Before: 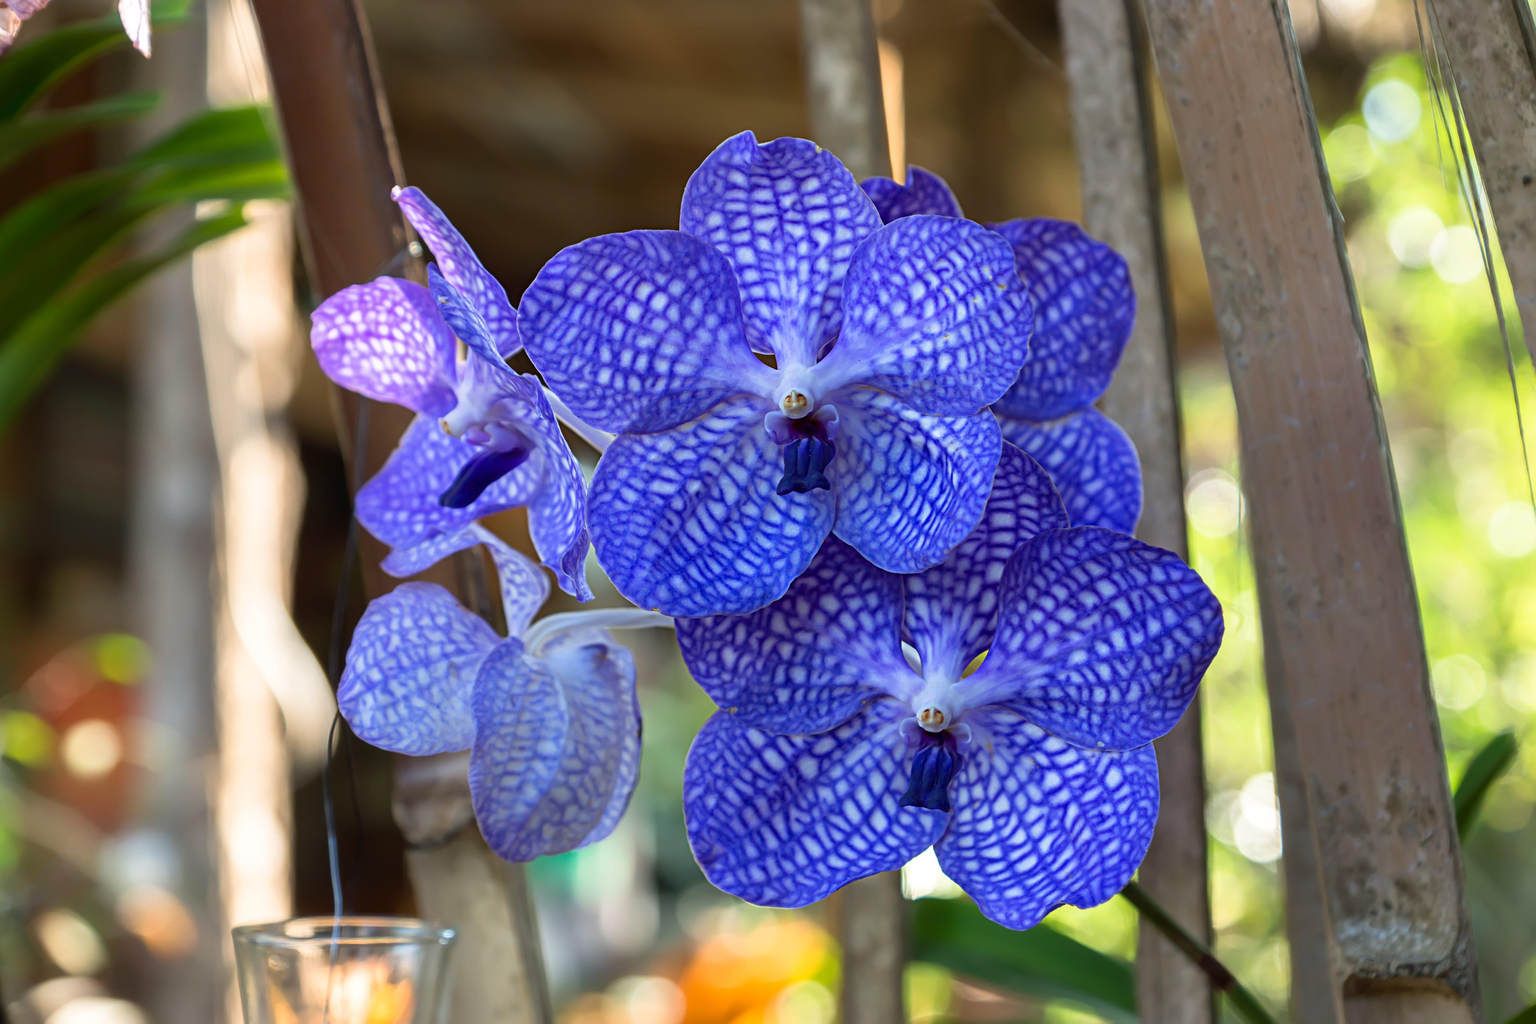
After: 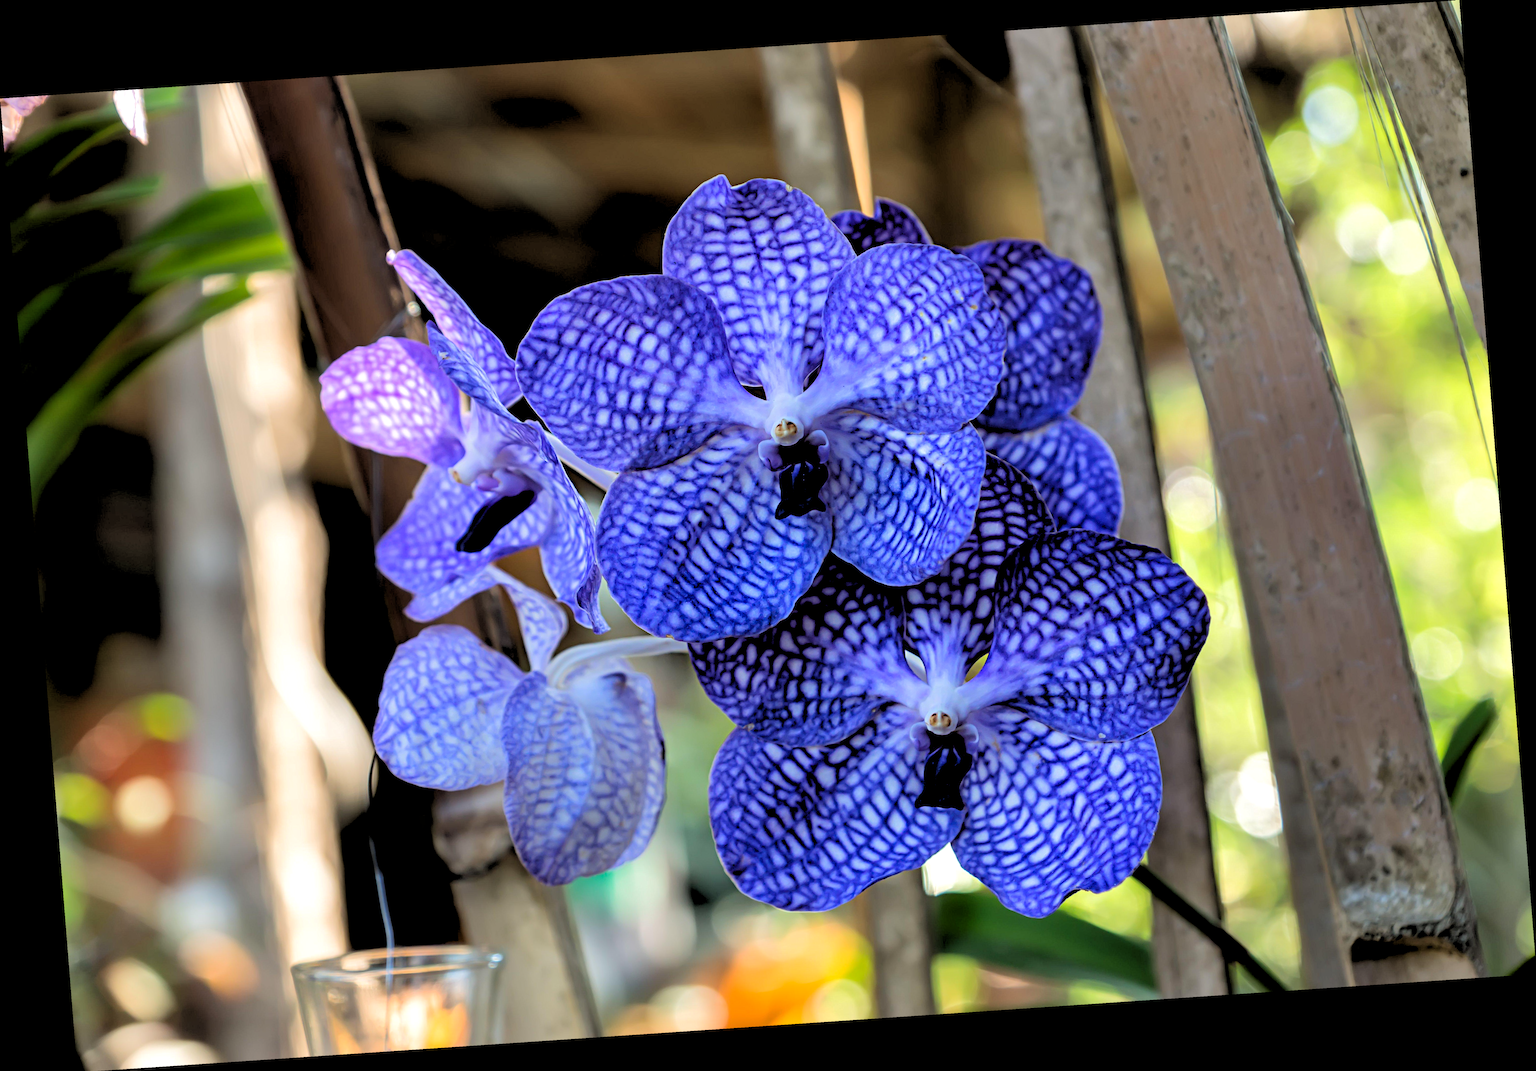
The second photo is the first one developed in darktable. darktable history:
color balance: on, module defaults
shadows and highlights: radius 337.17, shadows 29.01, soften with gaussian
white balance: red 1, blue 1
base curve: curves: ch0 [(0, 0) (0.235, 0.266) (0.503, 0.496) (0.786, 0.72) (1, 1)]
rgb levels: levels [[0.029, 0.461, 0.922], [0, 0.5, 1], [0, 0.5, 1]]
contrast brightness saturation: contrast 0.08, saturation 0.02
rotate and perspective: rotation -4.2°, shear 0.006, automatic cropping off
